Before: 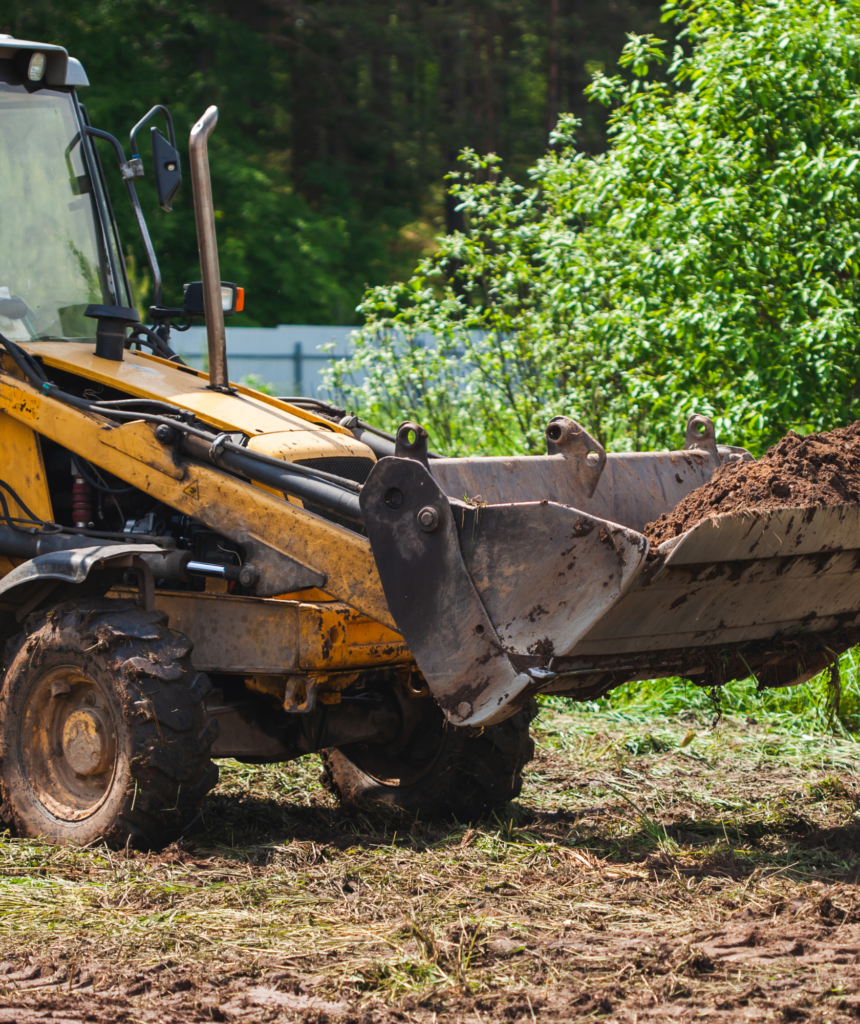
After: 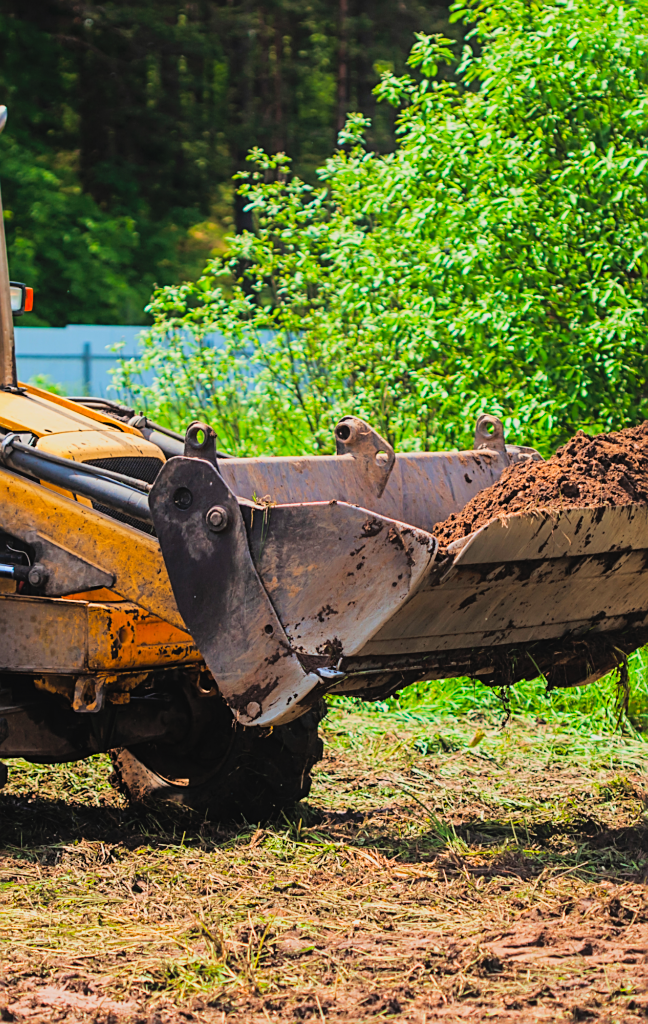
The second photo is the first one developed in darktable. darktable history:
crop and rotate: left 24.6%
sharpen: on, module defaults
contrast brightness saturation: brightness 0.18, saturation -0.5
contrast equalizer: y [[0.439, 0.44, 0.442, 0.457, 0.493, 0.498], [0.5 ×6], [0.5 ×6], [0 ×6], [0 ×6]], mix 0.76
color correction: saturation 3
filmic rgb: black relative exposure -7.75 EV, white relative exposure 4.4 EV, threshold 3 EV, hardness 3.76, latitude 50%, contrast 1.1, color science v5 (2021), contrast in shadows safe, contrast in highlights safe, enable highlight reconstruction true
velvia: on, module defaults
